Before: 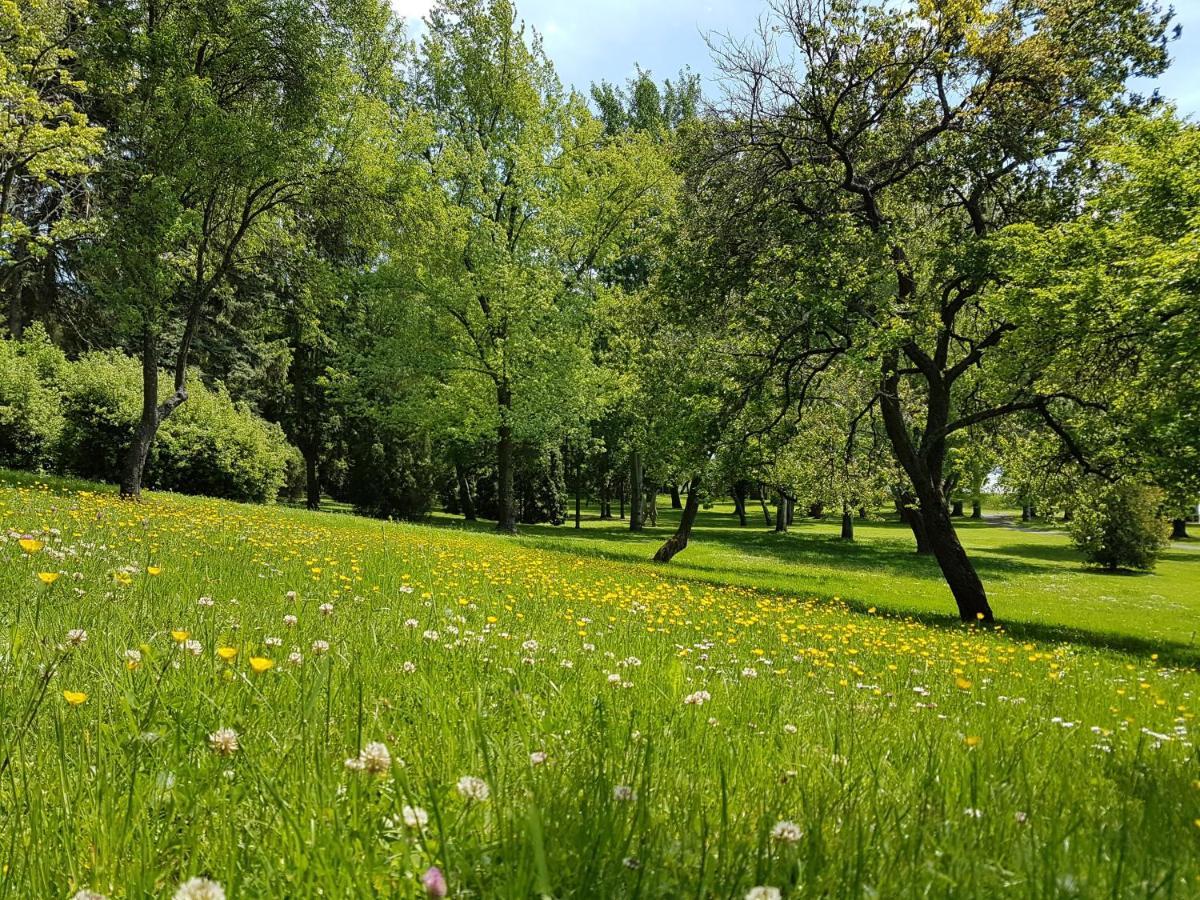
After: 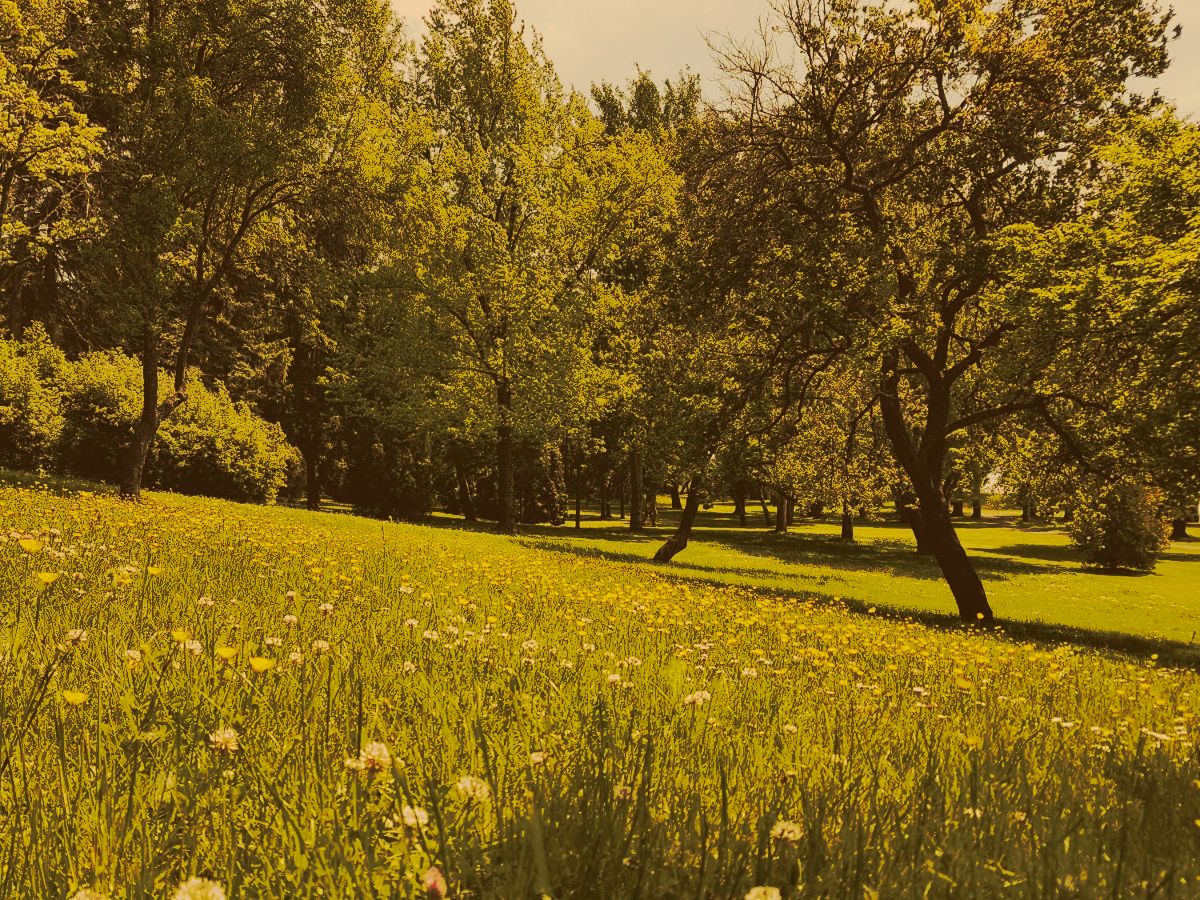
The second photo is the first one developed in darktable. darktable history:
tone curve: curves: ch0 [(0, 0) (0.003, 0.002) (0.011, 0.009) (0.025, 0.02) (0.044, 0.036) (0.069, 0.057) (0.1, 0.082) (0.136, 0.112) (0.177, 0.146) (0.224, 0.184) (0.277, 0.228) (0.335, 0.276) (0.399, 0.328) (0.468, 0.385) (0.543, 0.608) (0.623, 0.677) (0.709, 0.75) (0.801, 0.829) (0.898, 0.912) (1, 1)], preserve colors none
color look up table: target L [79.35, 78.76, 77.36, 73.45, 73.17, 70.63, 66.43, 65.39, 60.8, 50.4, 46, 34.75, 27.65, 200, 78.65, 74.11, 67.27, 69.57, 62.61, 61.76, 60.93, 61.36, 49.21, 53.76, 56.78, 47.65, 26.45, 15.04, 80.61, 71.89, 69.11, 65.58, 58.55, 54.62, 59.47, 55.26, 47.78, 46.15, 29.06, 42.93, 27.73, 28.45, 25.03, 72.9, 72.74, 60.17, 62.15, 55.75, 32.77], target a [3.146, -2.085, -3.057, -31.75, -32.15, 3.448, -16.28, -20.38, 4.233, -18.55, 8.189, -8.39, 9.898, 0, 12.59, 8.413, 16.45, 29.28, 15.7, 26.08, 52.31, 44.9, 14.7, 25.78, 39.17, 38.52, 22.77, 12.94, 12.25, 23, 33.29, 45.42, 56.38, 17.76, 30.74, 14.98, 30.12, 45.61, 10.35, 12.93, 21.64, 8.858, 21.7, -24, 4.275, -25.51, -9.29, -13.15, -2.928], target b [47.45, 31.3, 64.74, 22.04, 37.66, 55.01, 41.17, 51.98, 36.53, 42.31, 45.02, 30.4, 32.21, 0, 42.55, 65.69, 32.35, 45.9, 47.83, 51.7, 28.69, 42.66, 29.58, 39.23, 34.17, 40.48, 30.65, 19.54, 29.15, 18.32, 26.91, 10.5, -2.033, 11.92, -0.245, 1.127, 16.69, 15, 24.63, -6.178, 22.41, 6.82, 16.26, 17.77, 21.1, 21.77, 5.527, 12.05, 17.51], num patches 49
